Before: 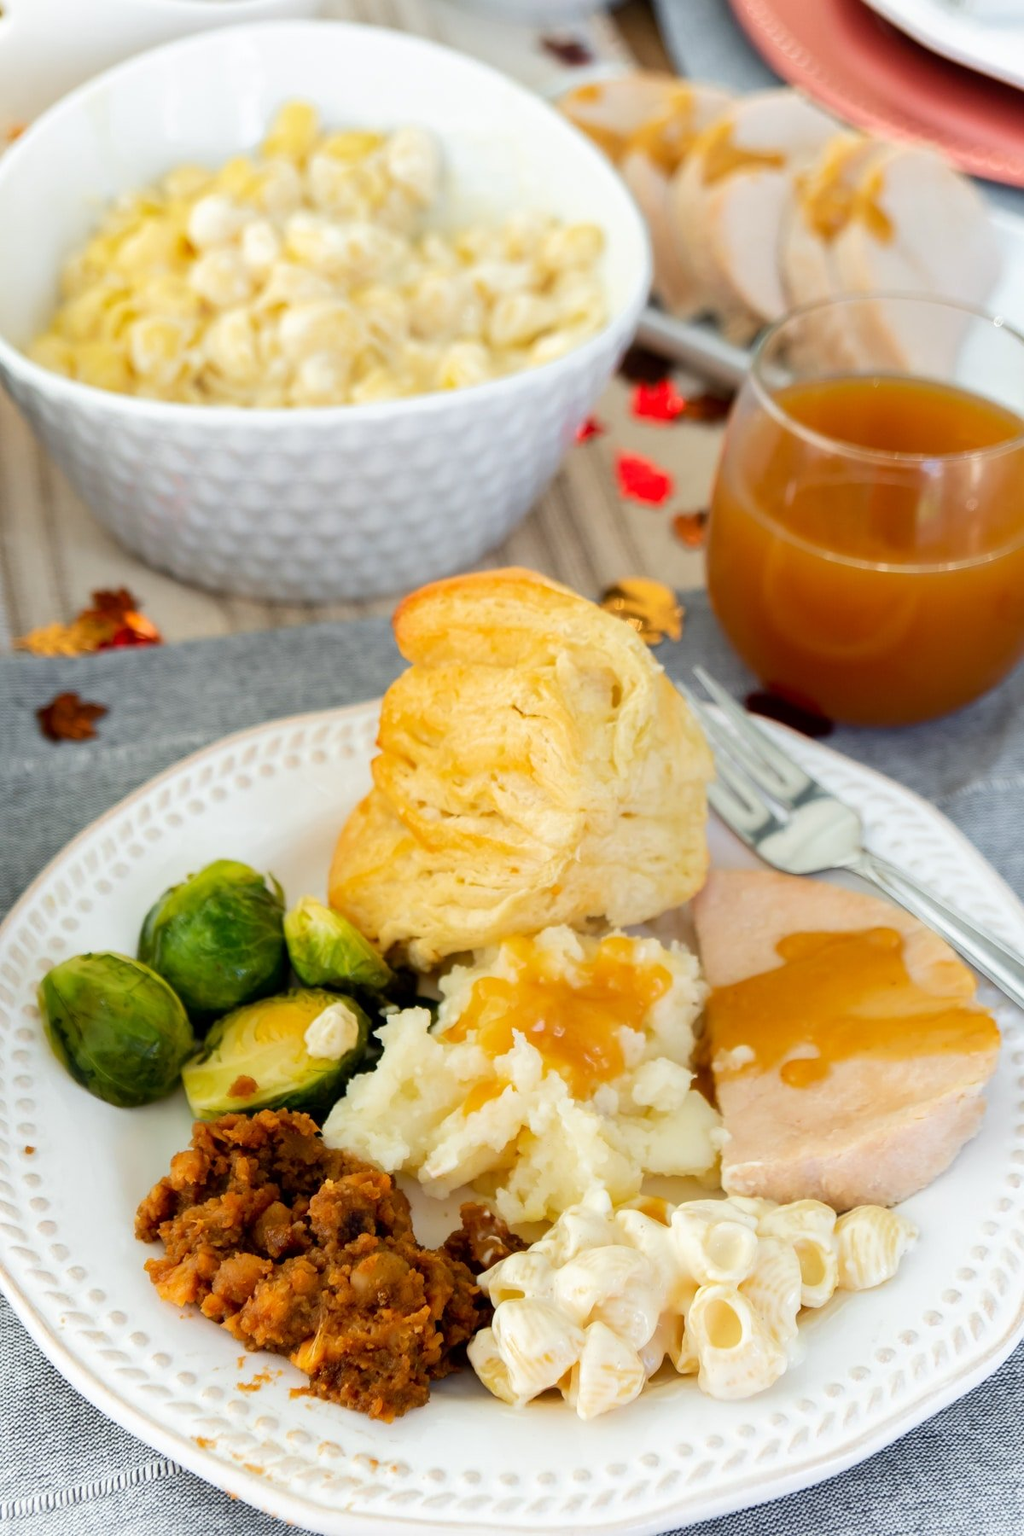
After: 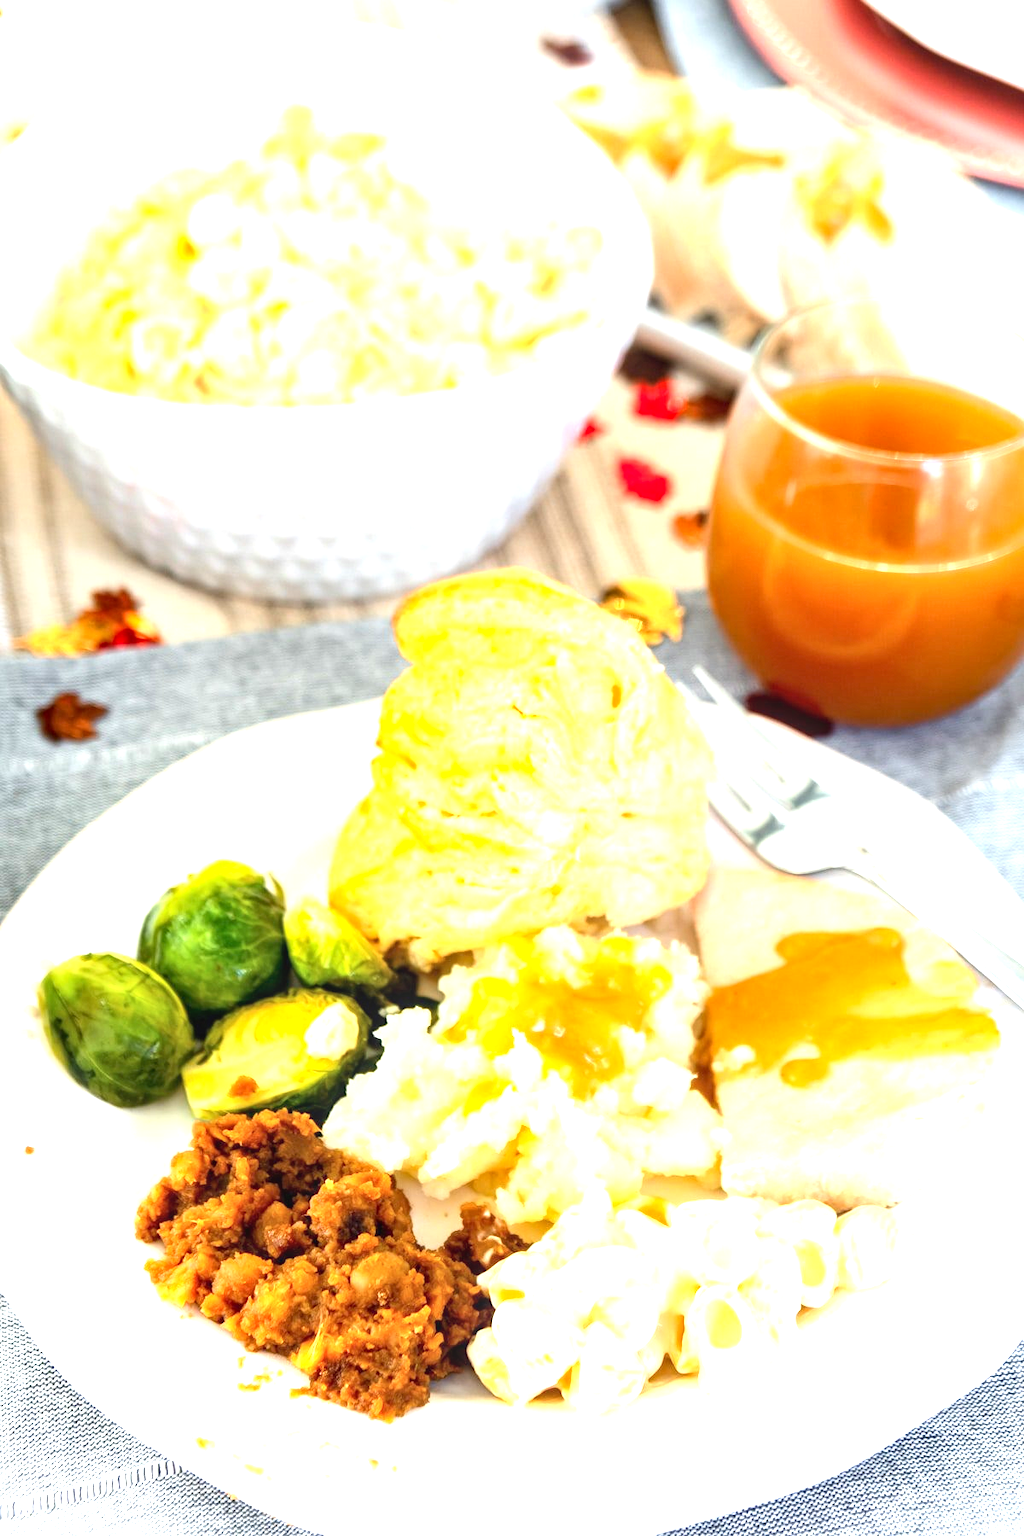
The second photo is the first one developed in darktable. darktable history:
tone equalizer: mask exposure compensation -0.515 EV
local contrast: on, module defaults
exposure: black level correction 0, exposure 1.392 EV, compensate exposure bias true, compensate highlight preservation false
contrast brightness saturation: contrast 0.097, brightness 0.021, saturation 0.021
